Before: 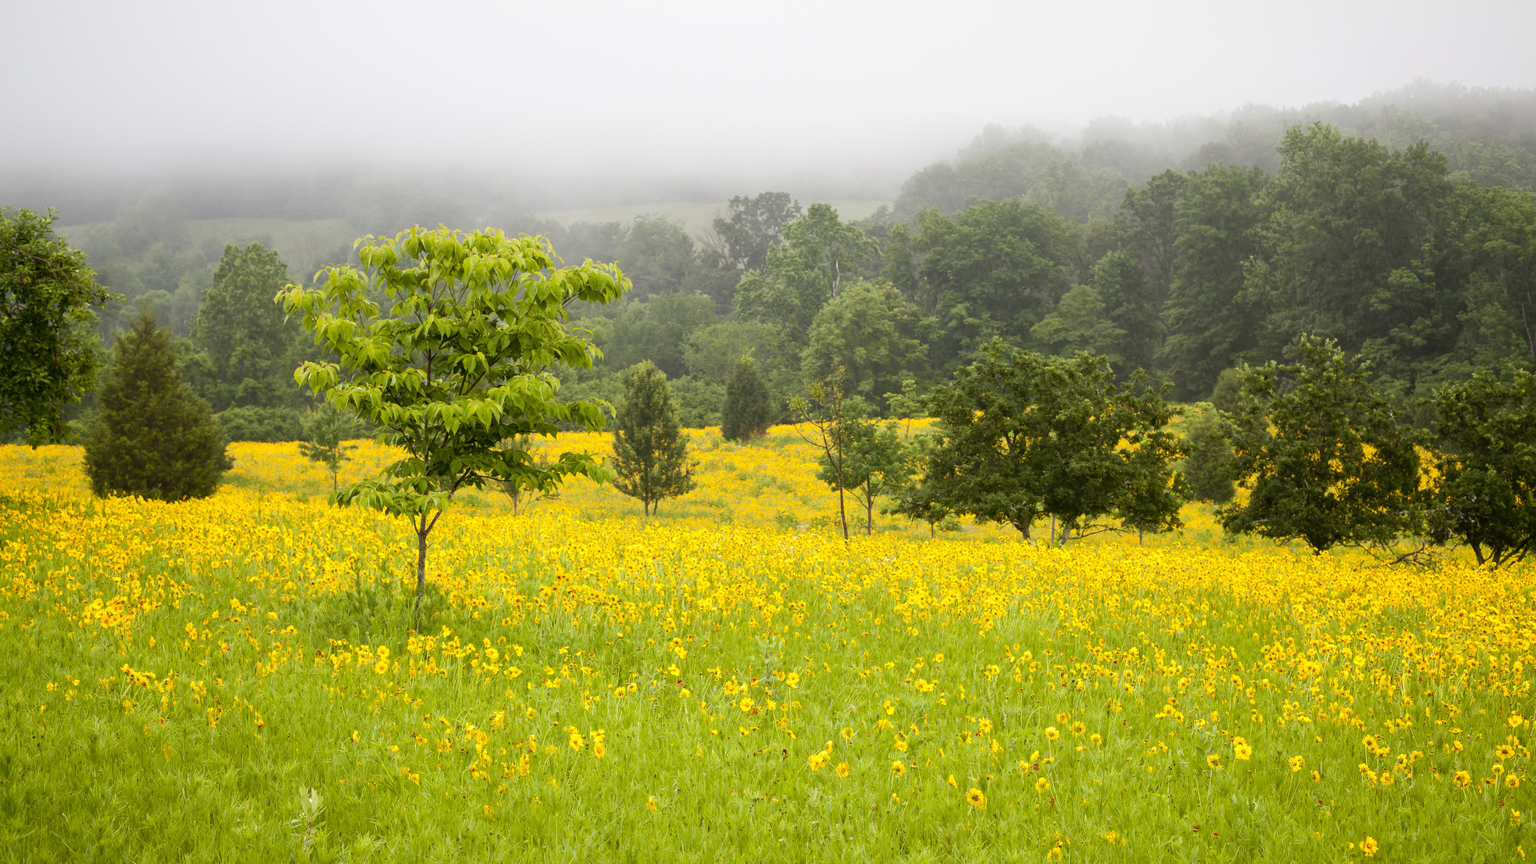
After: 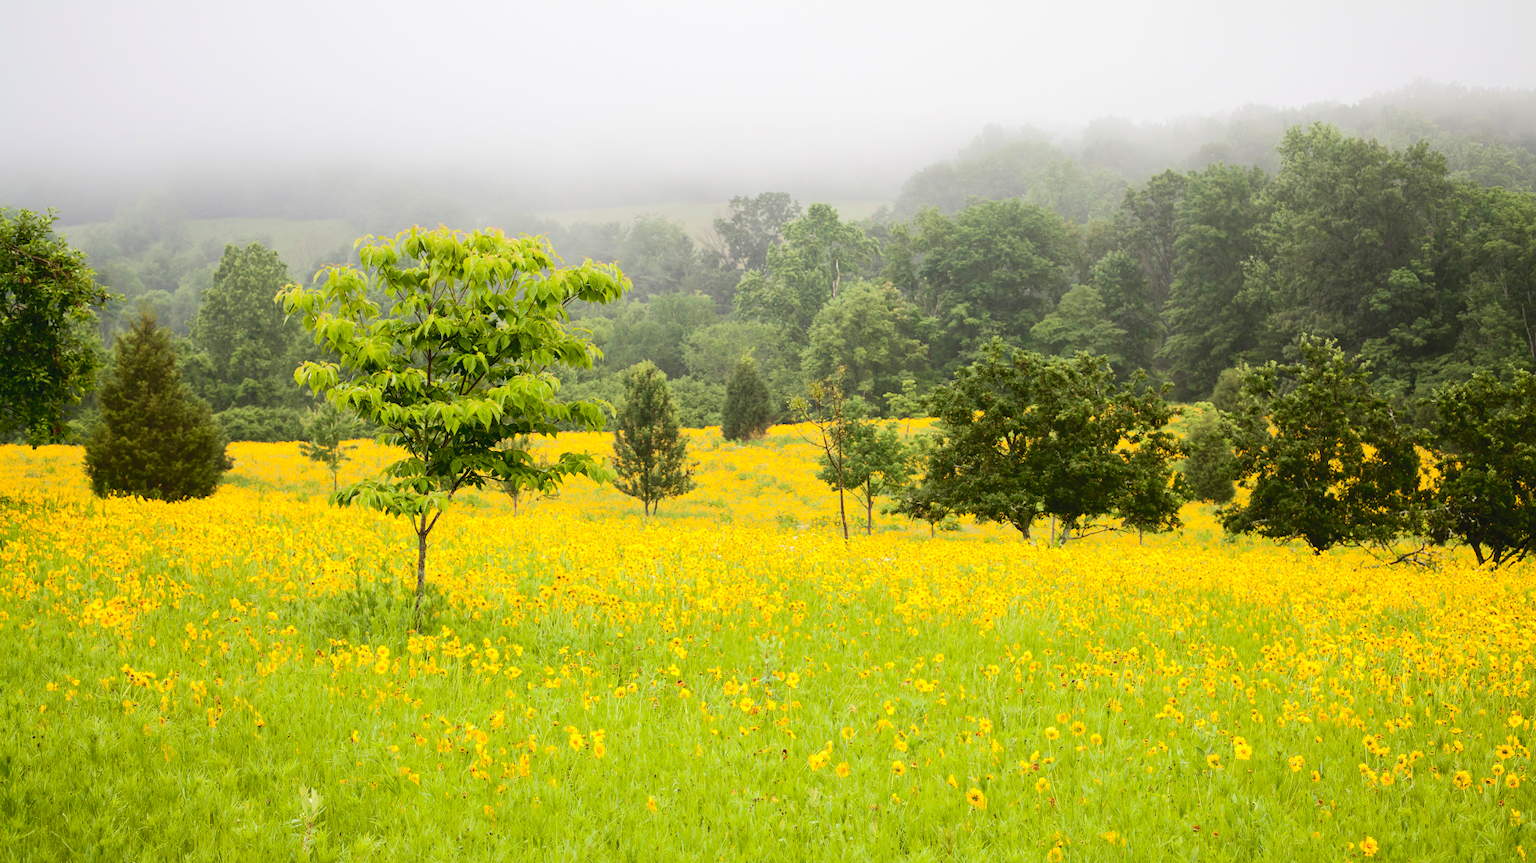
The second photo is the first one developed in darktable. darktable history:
velvia: strength 8.57%
tone curve: curves: ch0 [(0, 0) (0.003, 0.049) (0.011, 0.052) (0.025, 0.061) (0.044, 0.08) (0.069, 0.101) (0.1, 0.119) (0.136, 0.139) (0.177, 0.172) (0.224, 0.222) (0.277, 0.292) (0.335, 0.367) (0.399, 0.444) (0.468, 0.538) (0.543, 0.623) (0.623, 0.713) (0.709, 0.784) (0.801, 0.844) (0.898, 0.916) (1, 1)], color space Lab, independent channels, preserve colors none
